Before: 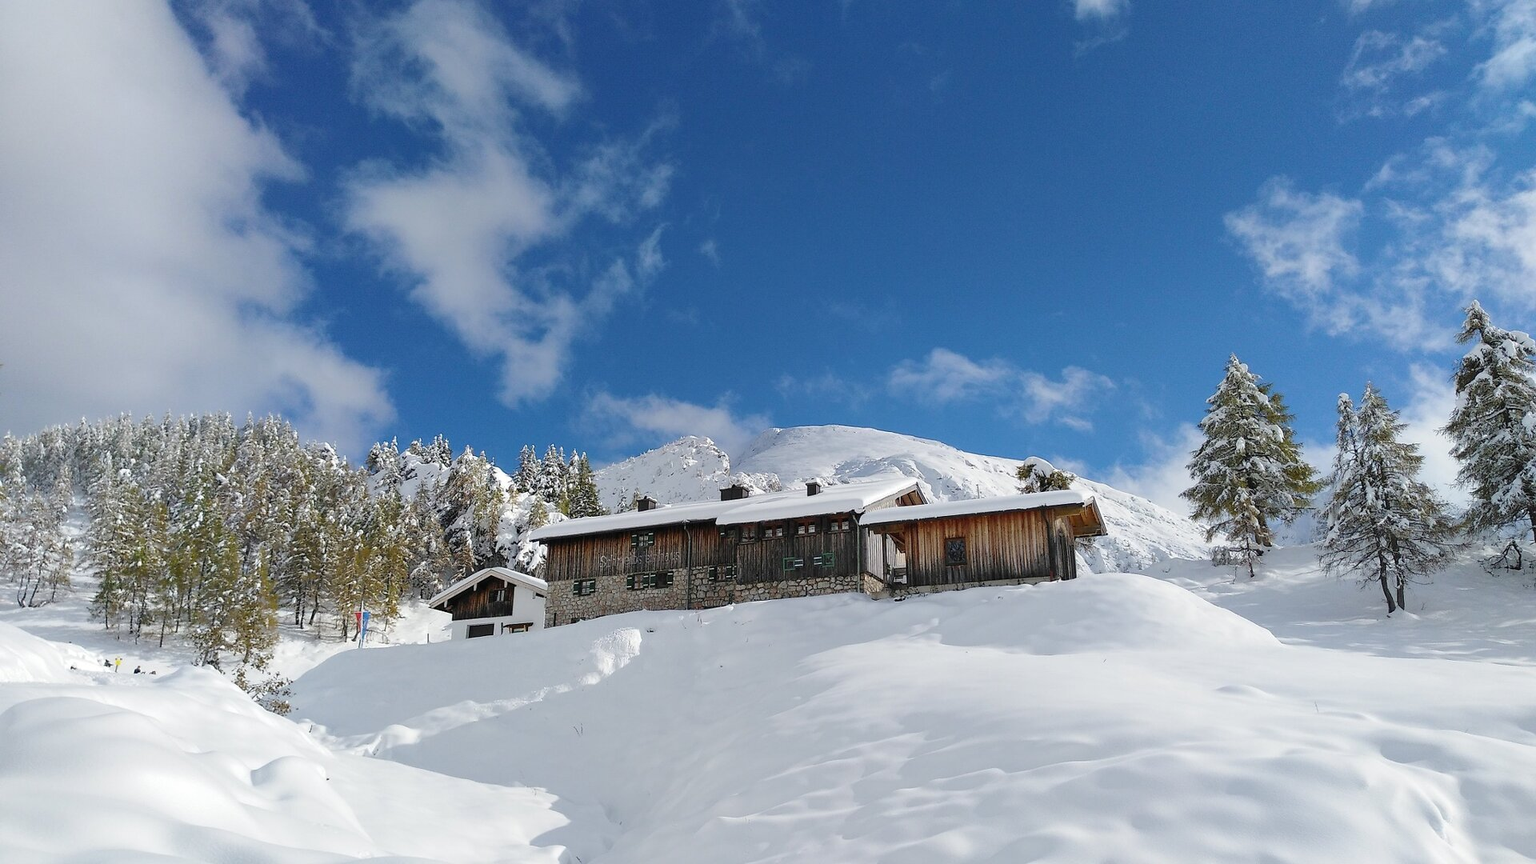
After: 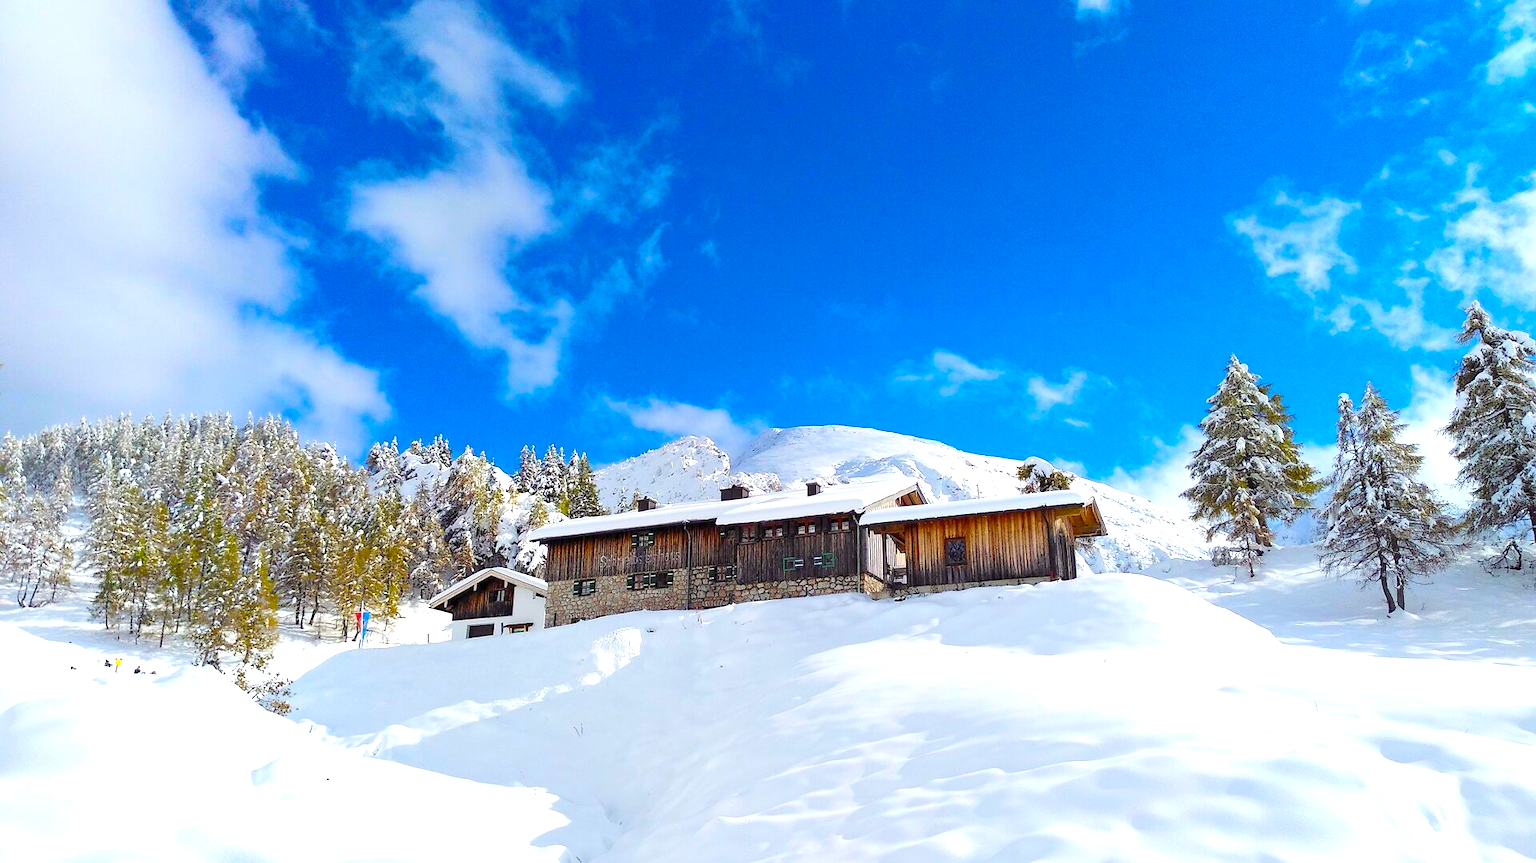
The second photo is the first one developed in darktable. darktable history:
color balance rgb: shadows lift › luminance 0.588%, shadows lift › chroma 6.974%, shadows lift › hue 298.5°, global offset › luminance -0.42%, linear chroma grading › shadows -39.771%, linear chroma grading › highlights 41.06%, linear chroma grading › global chroma 44.661%, linear chroma grading › mid-tones -29.92%, perceptual saturation grading › global saturation 20%, perceptual saturation grading › highlights -24.915%, perceptual saturation grading › shadows 24.567%, global vibrance 20%
exposure: black level correction 0, exposure 0.703 EV, compensate highlight preservation false
crop: bottom 0.063%
